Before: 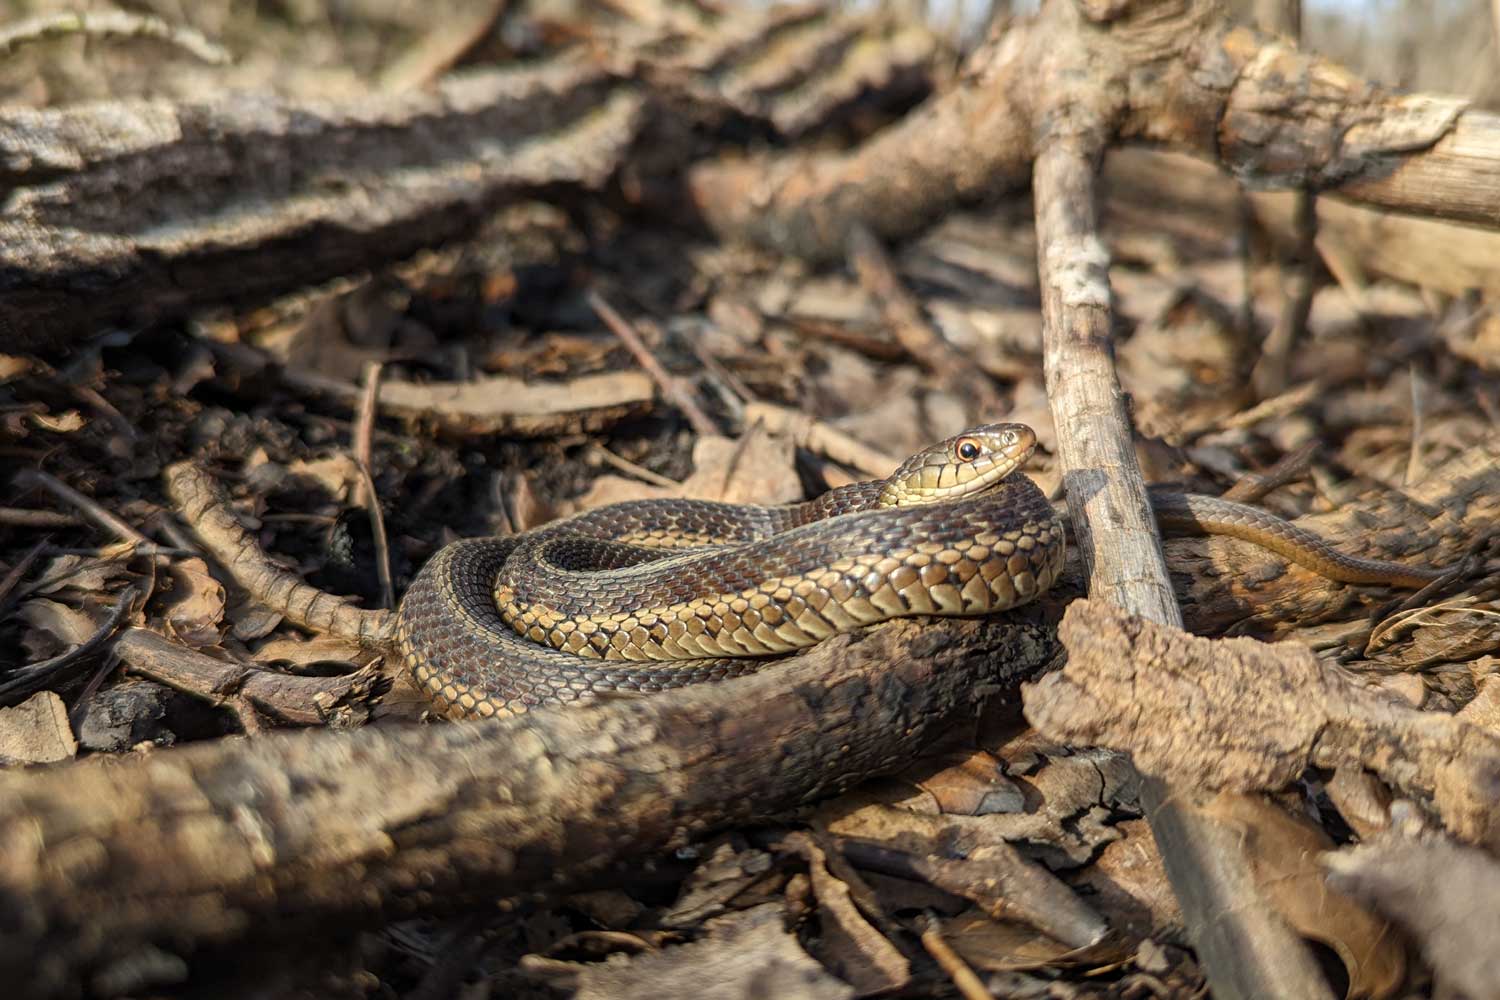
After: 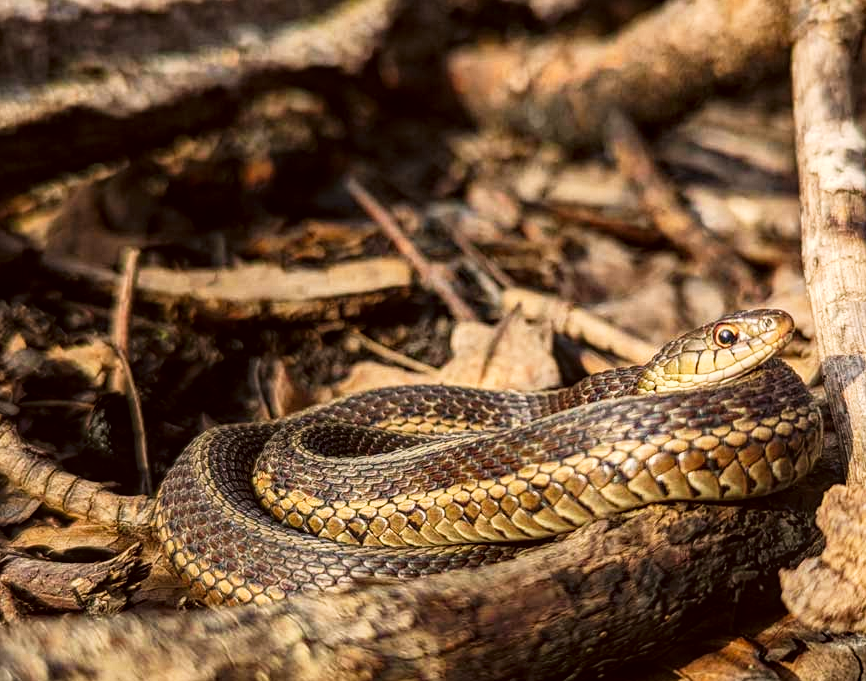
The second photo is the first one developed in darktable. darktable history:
contrast equalizer: octaves 7, y [[0.5, 0.496, 0.435, 0.435, 0.496, 0.5], [0.5 ×6], [0.5 ×6], [0 ×6], [0 ×6]]
crop: left 16.186%, top 11.49%, right 26.043%, bottom 20.375%
haze removal: compatibility mode true, adaptive false
local contrast: on, module defaults
tone equalizer: on, module defaults
tone curve: curves: ch0 [(0, 0) (0.003, 0.008) (0.011, 0.008) (0.025, 0.011) (0.044, 0.017) (0.069, 0.029) (0.1, 0.045) (0.136, 0.067) (0.177, 0.103) (0.224, 0.151) (0.277, 0.21) (0.335, 0.285) (0.399, 0.37) (0.468, 0.462) (0.543, 0.568) (0.623, 0.679) (0.709, 0.79) (0.801, 0.876) (0.898, 0.936) (1, 1)], preserve colors none
color correction: highlights a* 6.15, highlights b* 8.14, shadows a* 5.52, shadows b* 7.5, saturation 0.903
